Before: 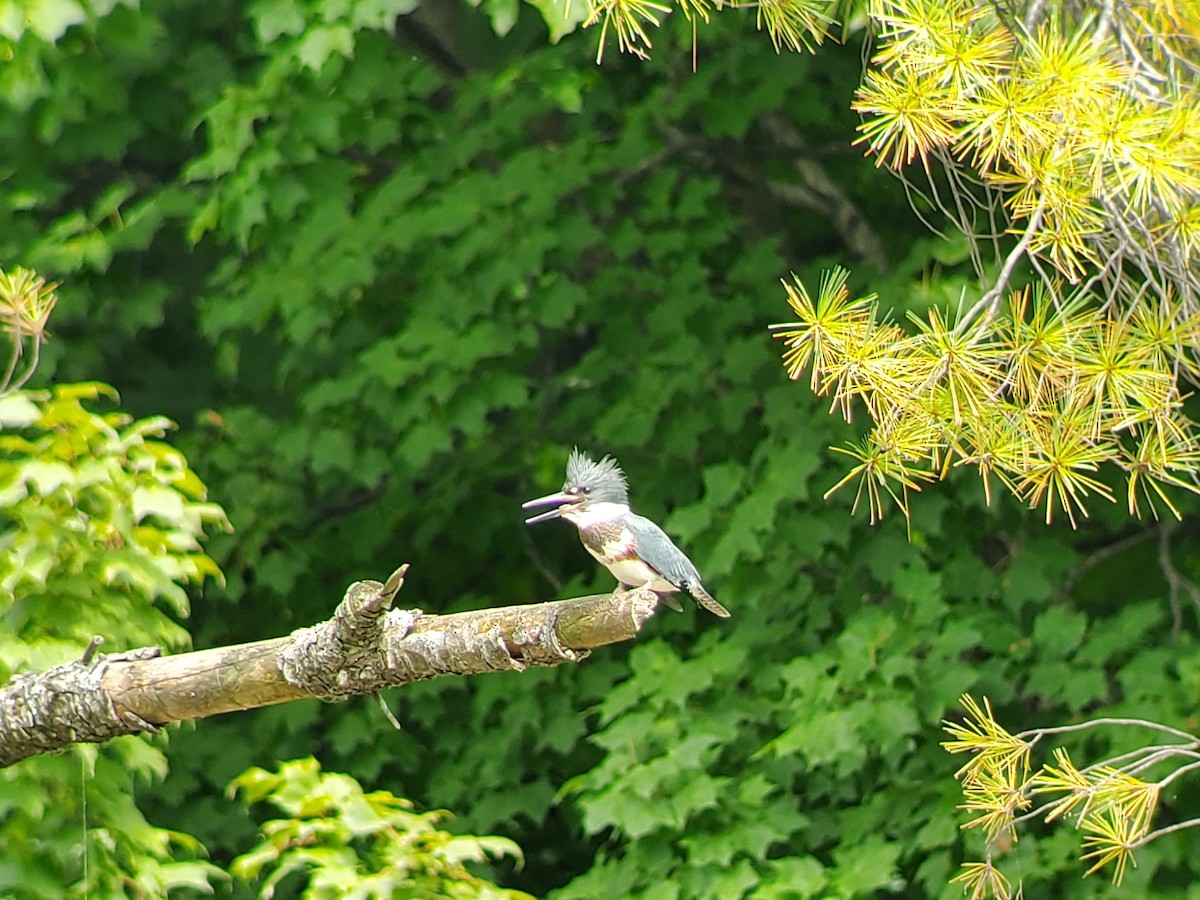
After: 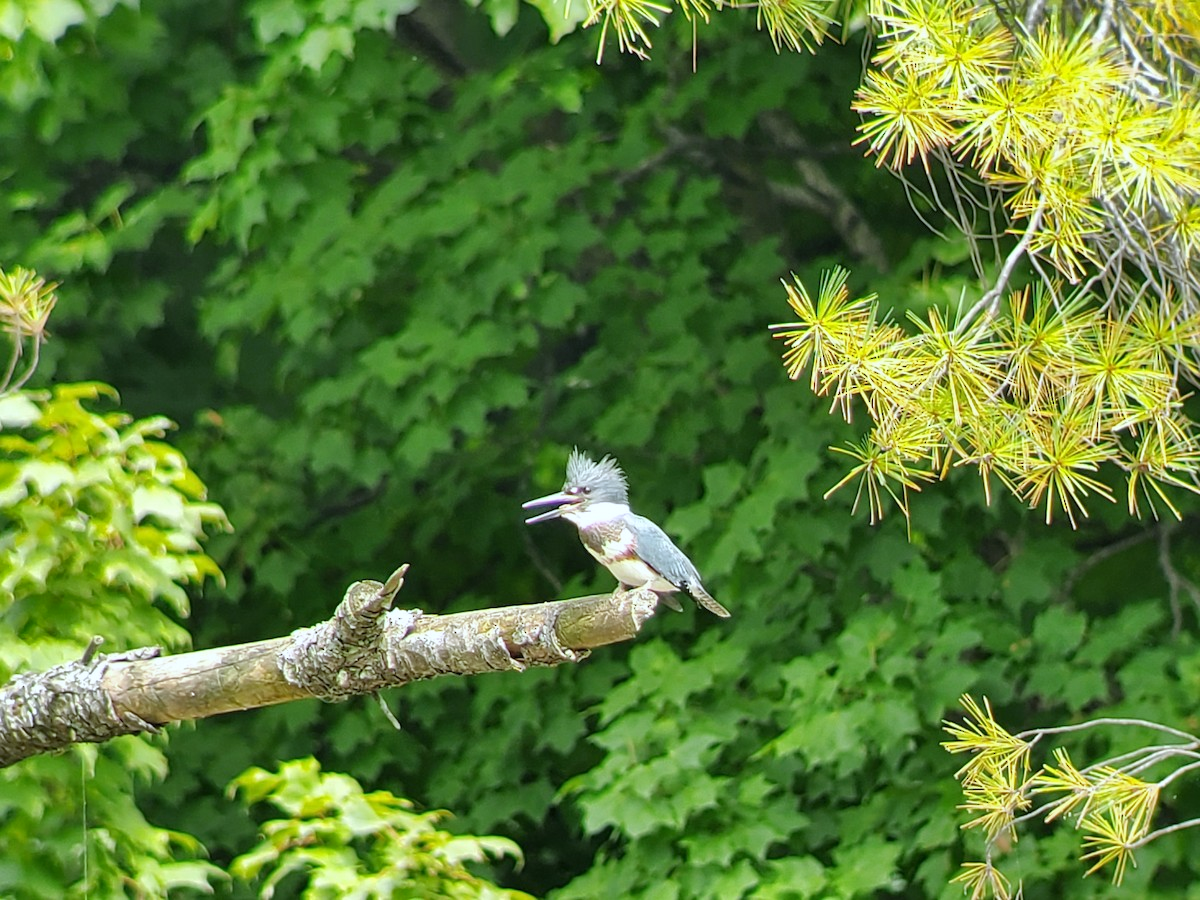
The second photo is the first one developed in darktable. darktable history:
white balance: red 0.954, blue 1.079
shadows and highlights: highlights color adjustment 0%, low approximation 0.01, soften with gaussian
